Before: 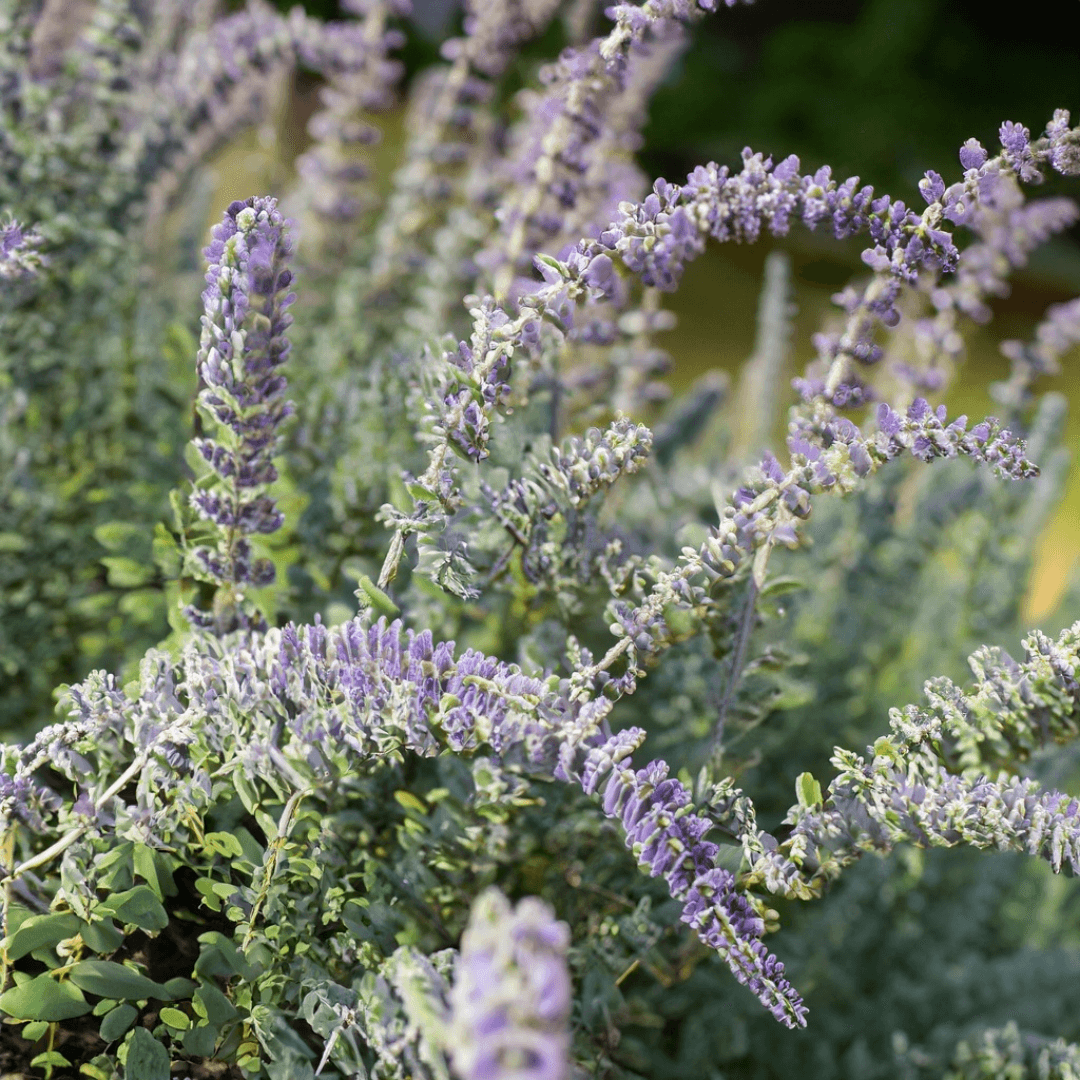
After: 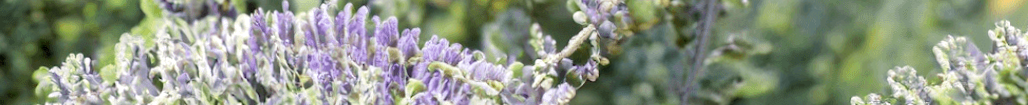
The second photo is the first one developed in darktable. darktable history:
rotate and perspective: rotation 0.074°, lens shift (vertical) 0.096, lens shift (horizontal) -0.041, crop left 0.043, crop right 0.952, crop top 0.024, crop bottom 0.979
crop and rotate: top 59.084%, bottom 30.916%
rgb levels: levels [[0.013, 0.434, 0.89], [0, 0.5, 1], [0, 0.5, 1]]
